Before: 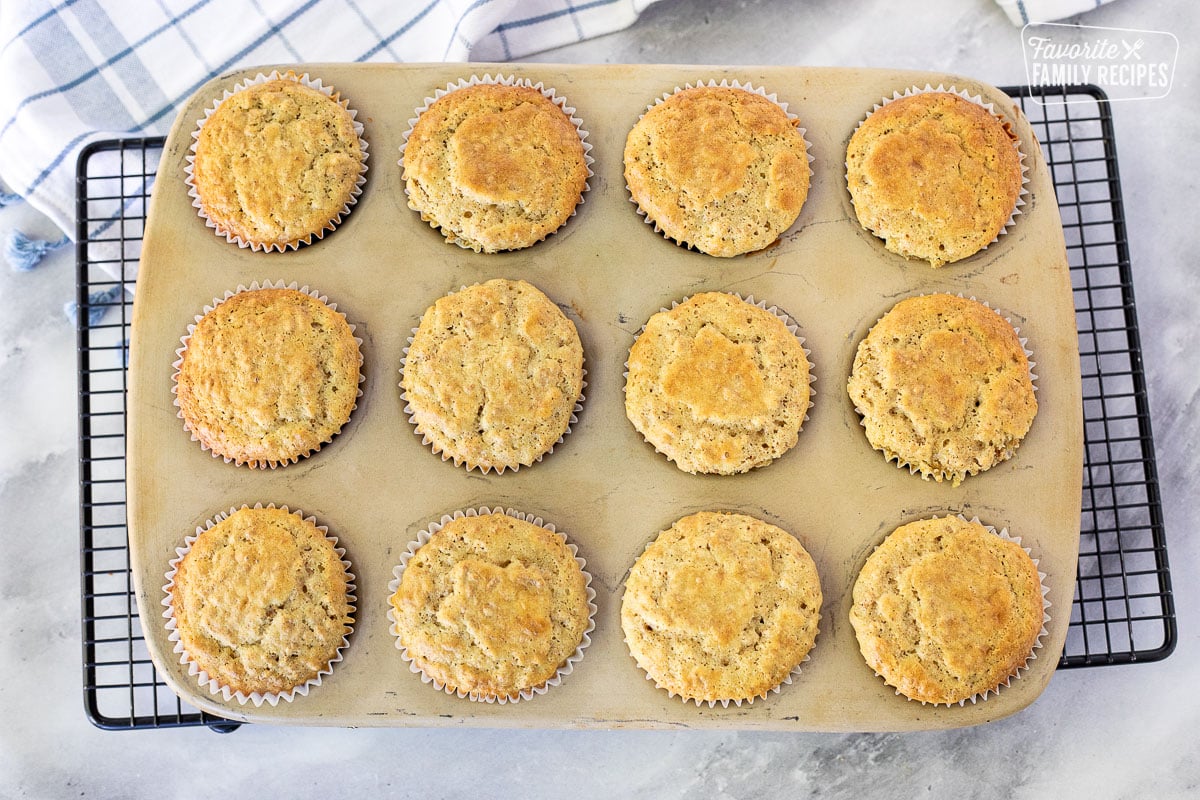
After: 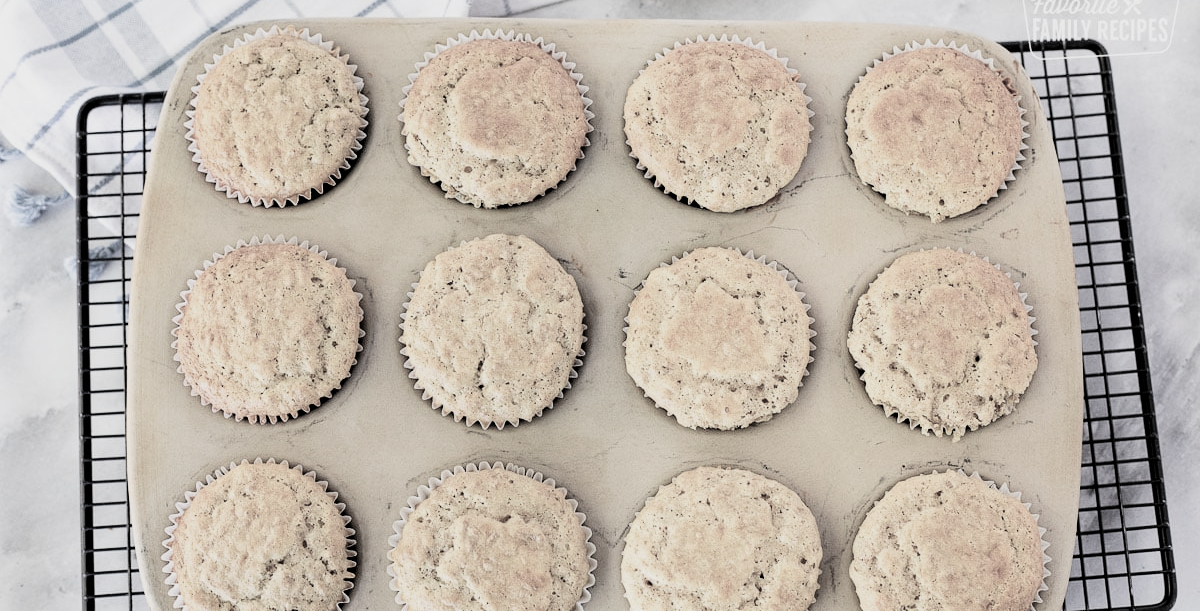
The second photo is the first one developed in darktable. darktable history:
filmic rgb: black relative exposure -5.13 EV, white relative exposure 3.97 EV, threshold 5.97 EV, hardness 2.88, contrast 1.195, highlights saturation mix -31.4%, color science v4 (2020), iterations of high-quality reconstruction 0, enable highlight reconstruction true
crop: top 5.641%, bottom 17.902%
levels: black 3.87%, gray 59.41%, levels [0, 0.48, 0.961]
